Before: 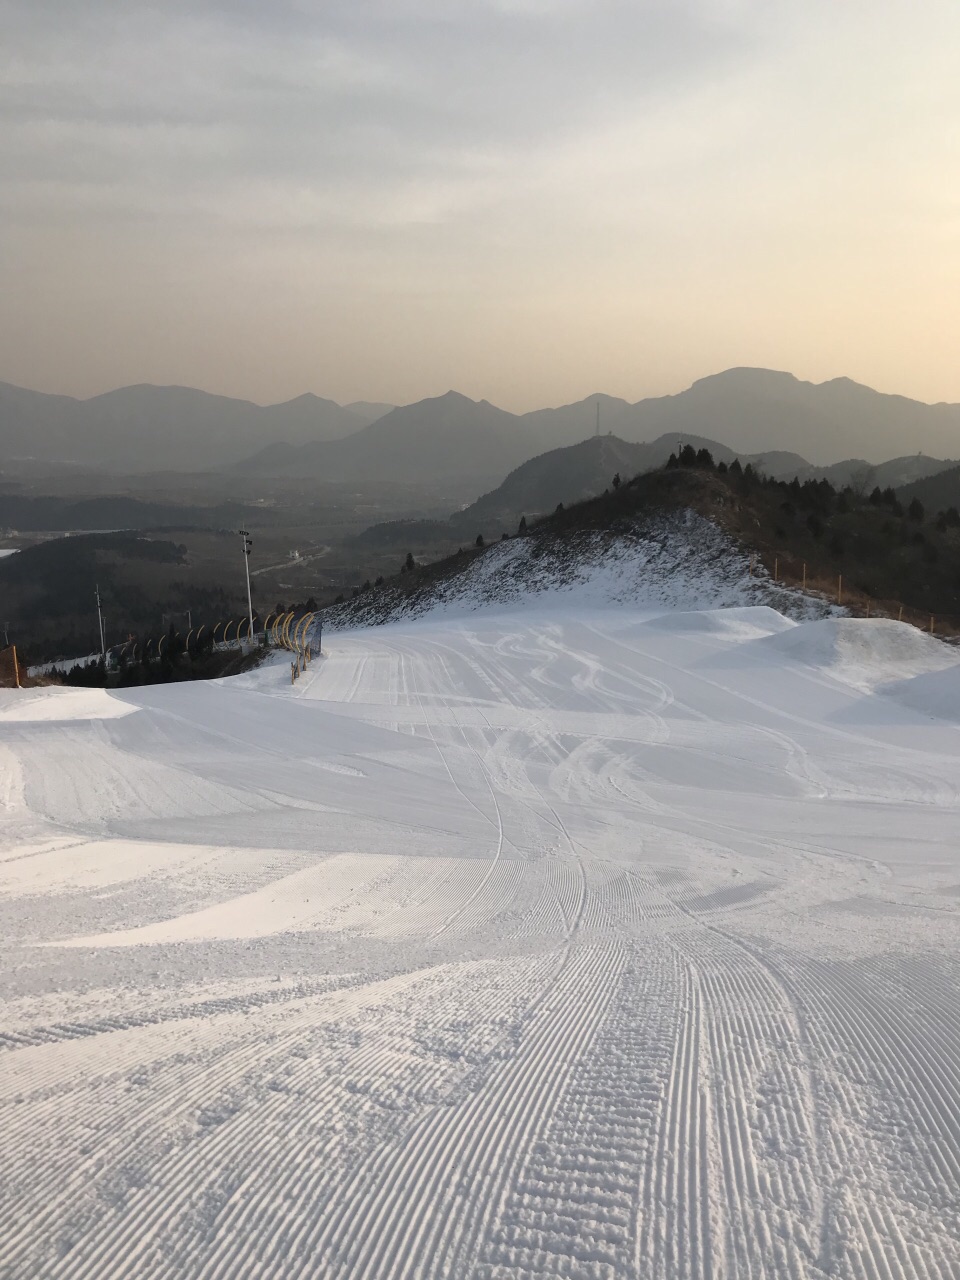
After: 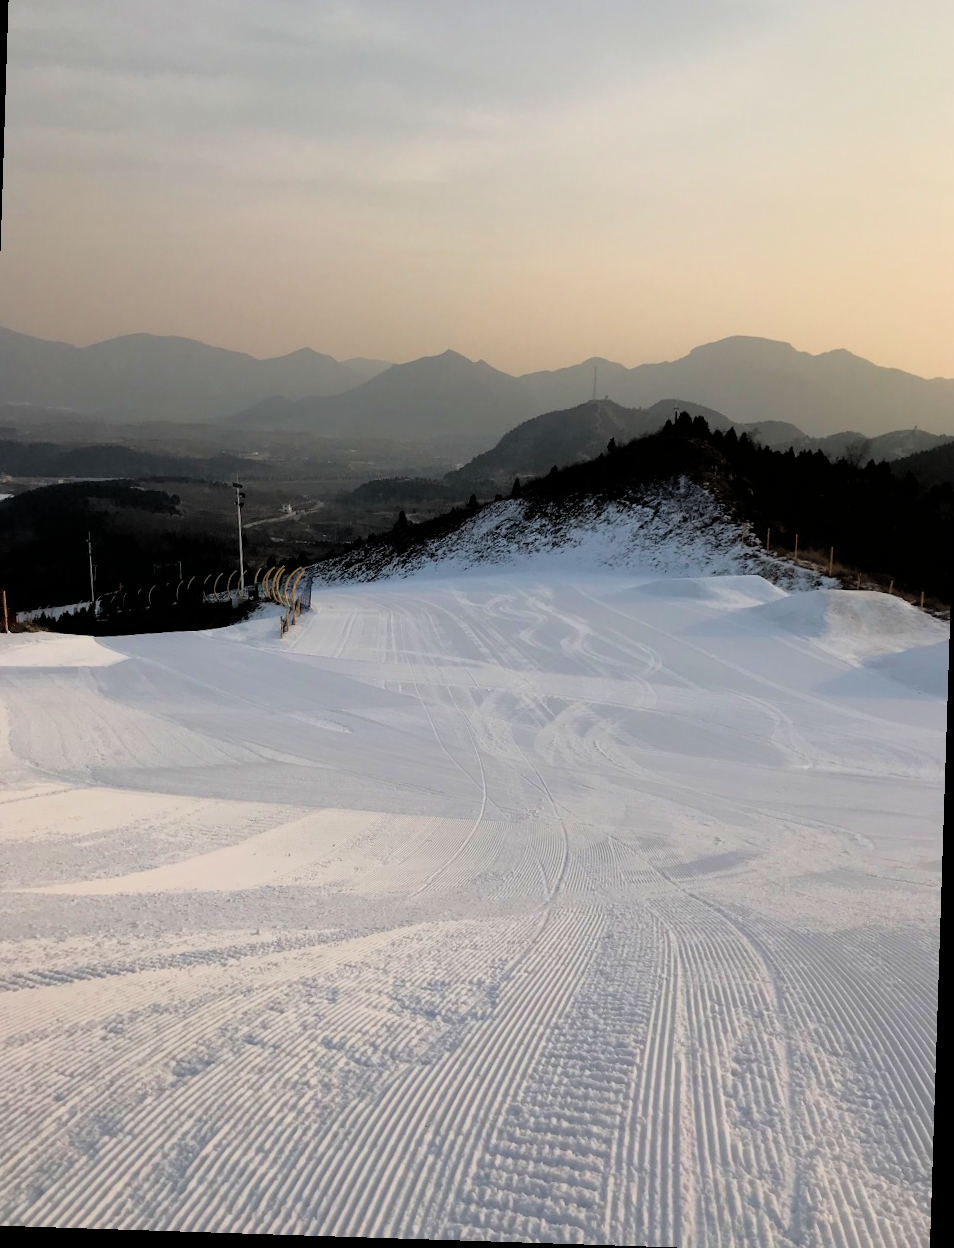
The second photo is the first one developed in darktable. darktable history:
exposure: compensate exposure bias true, compensate highlight preservation false
velvia: on, module defaults
crop and rotate: angle -1.84°, left 3.093%, top 4.212%, right 1.484%, bottom 0.484%
filmic rgb: black relative exposure -3.38 EV, white relative exposure 3.45 EV, threshold 3.01 EV, hardness 2.36, contrast 1.102, enable highlight reconstruction true
